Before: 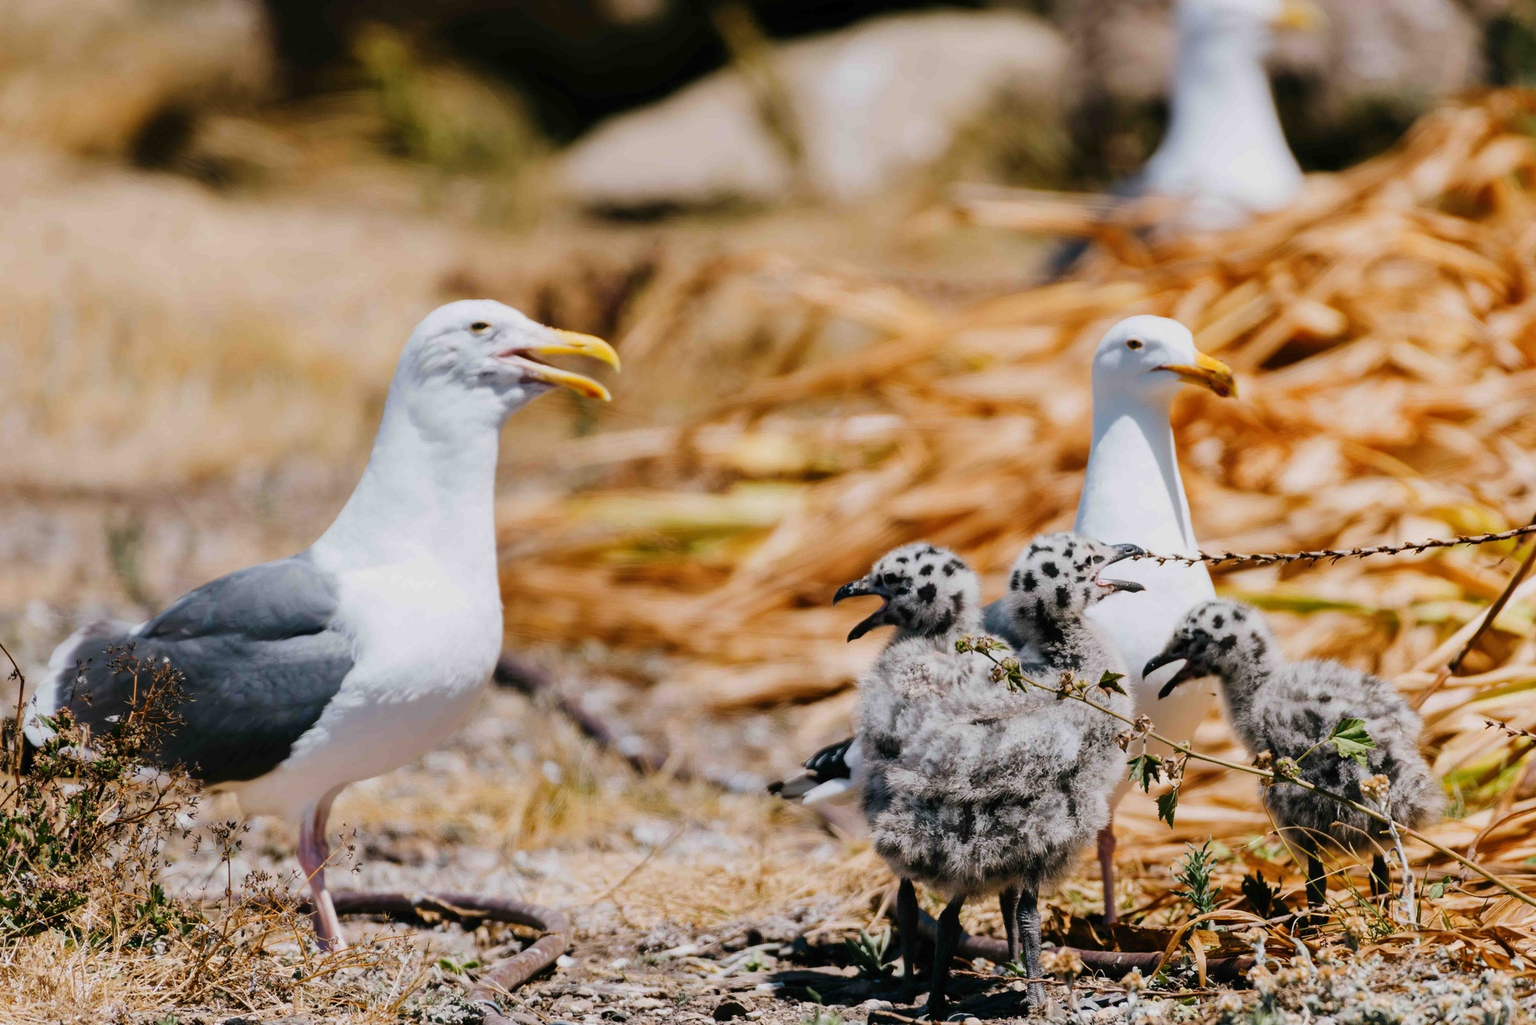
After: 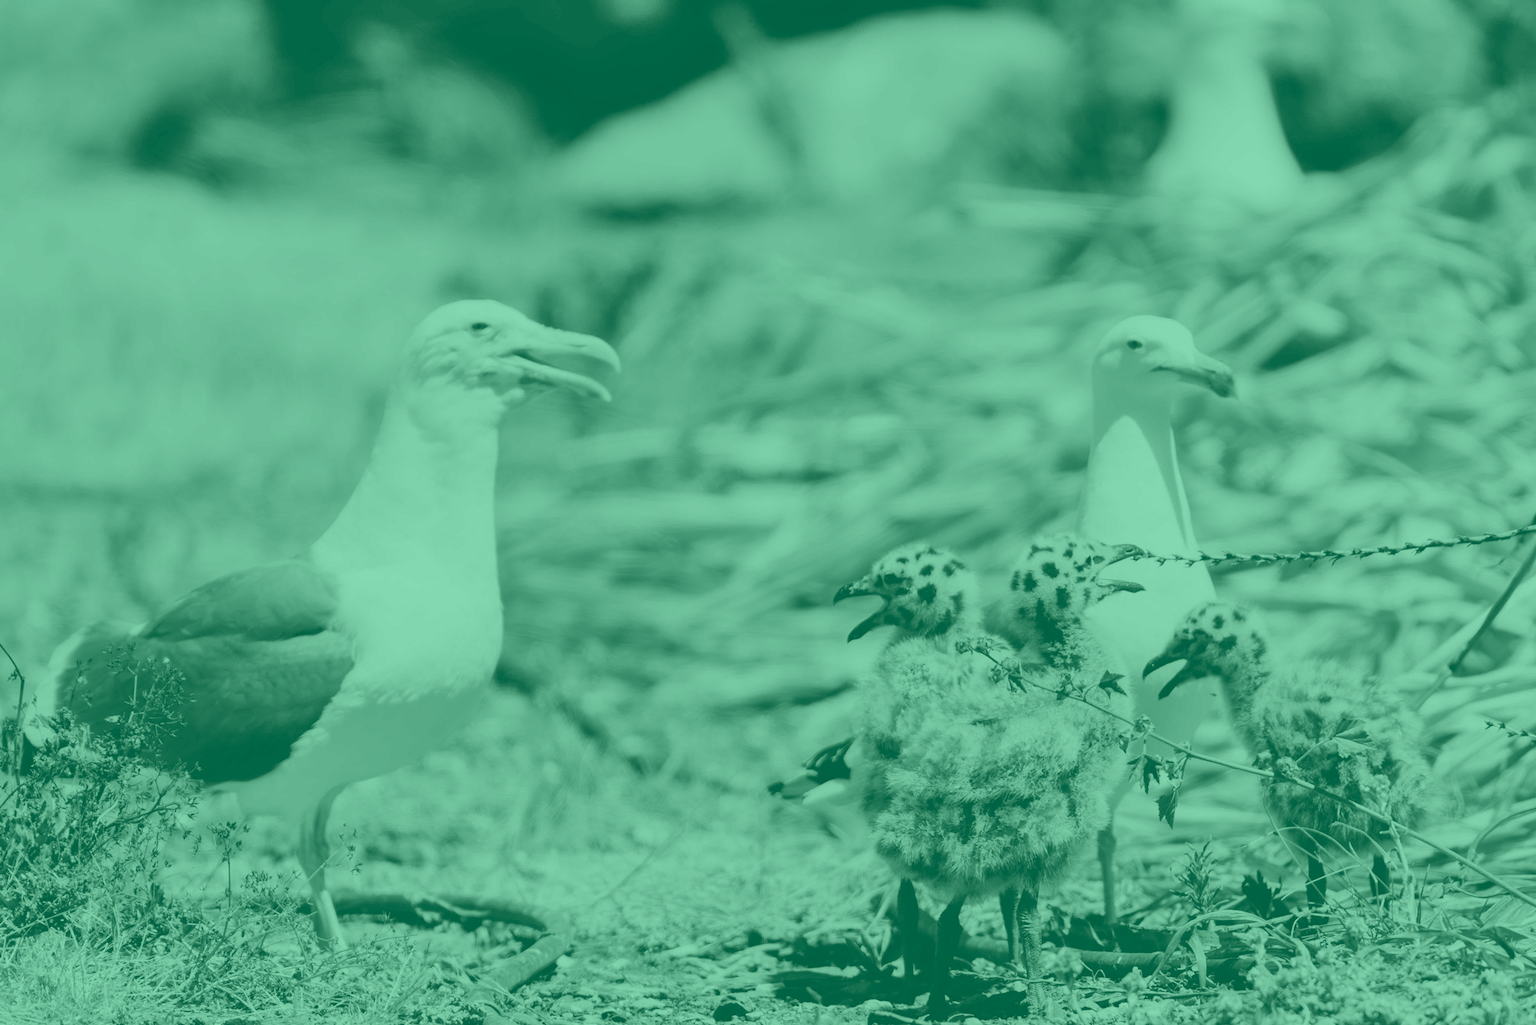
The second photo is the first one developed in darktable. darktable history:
colorize: hue 147.6°, saturation 65%, lightness 21.64%
shadows and highlights: shadows 30.86, highlights 0, soften with gaussian
